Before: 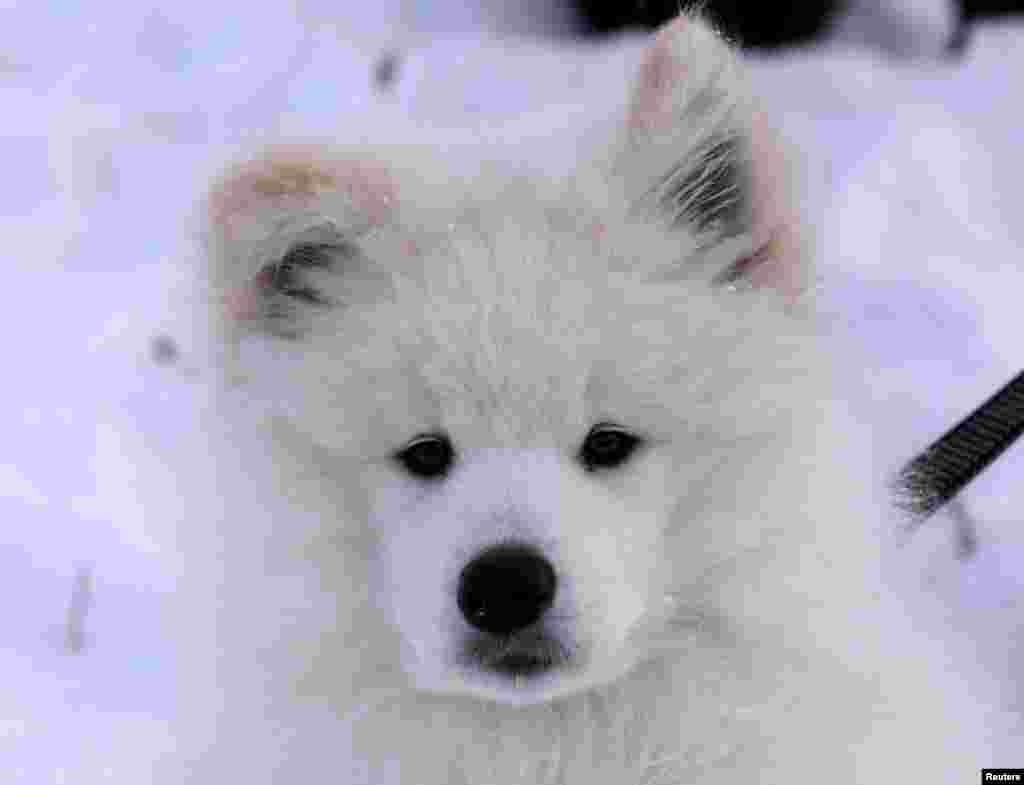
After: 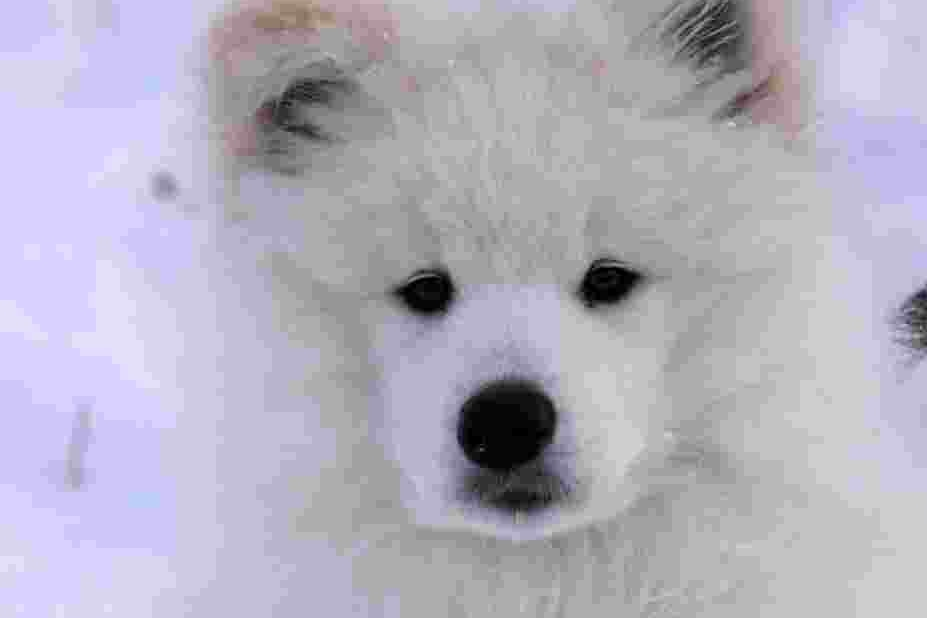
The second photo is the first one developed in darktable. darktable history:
crop: top 20.938%, right 9.447%, bottom 0.302%
